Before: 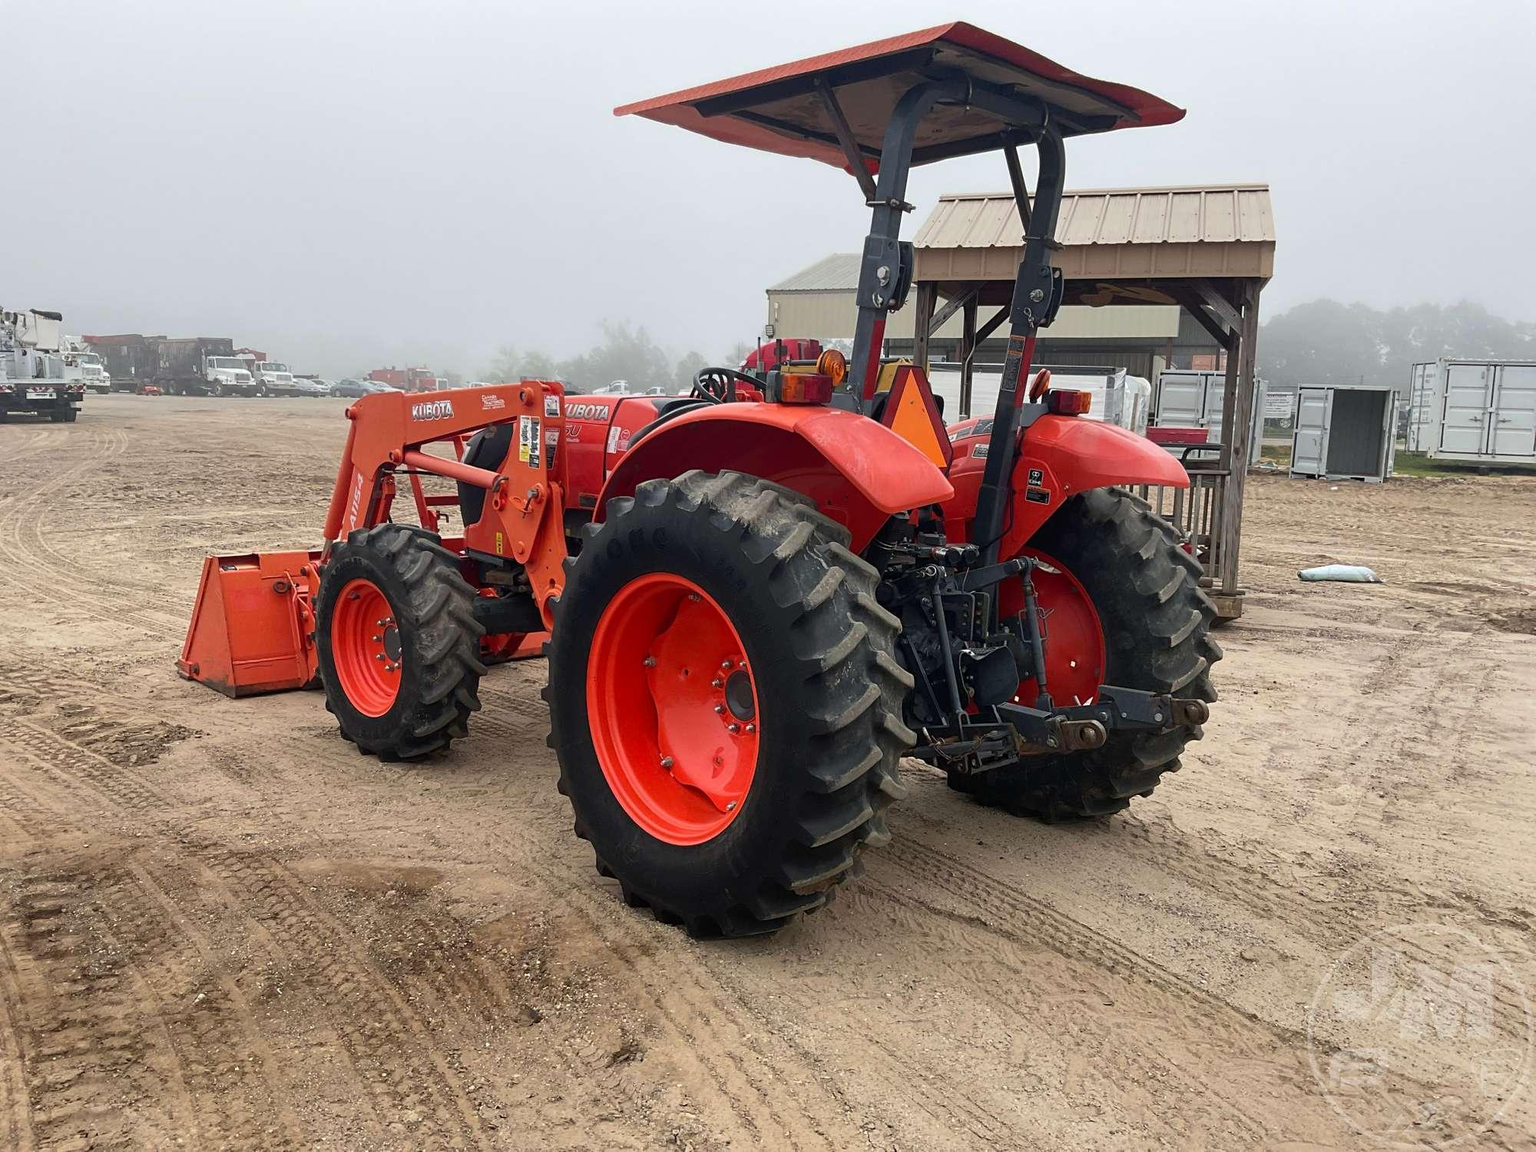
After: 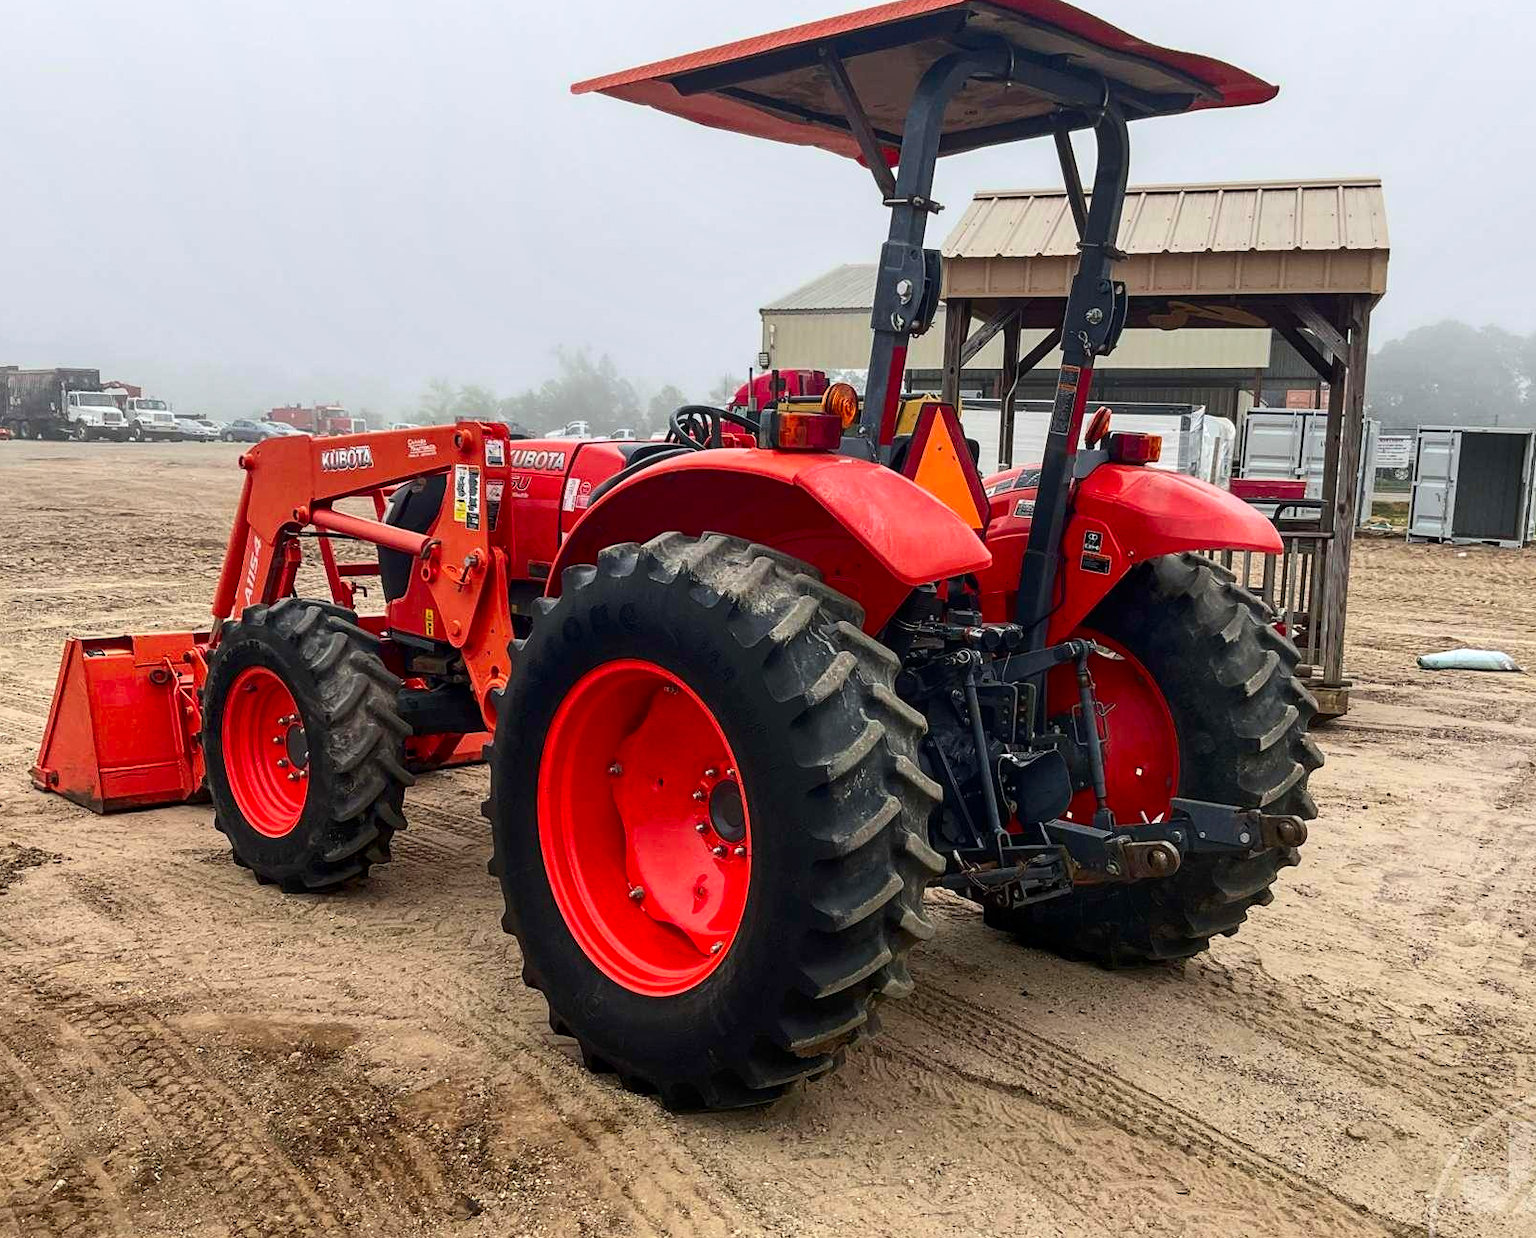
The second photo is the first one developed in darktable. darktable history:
contrast brightness saturation: contrast 0.18, saturation 0.3
local contrast: on, module defaults
crop: left 9.929%, top 3.475%, right 9.188%, bottom 9.529%
